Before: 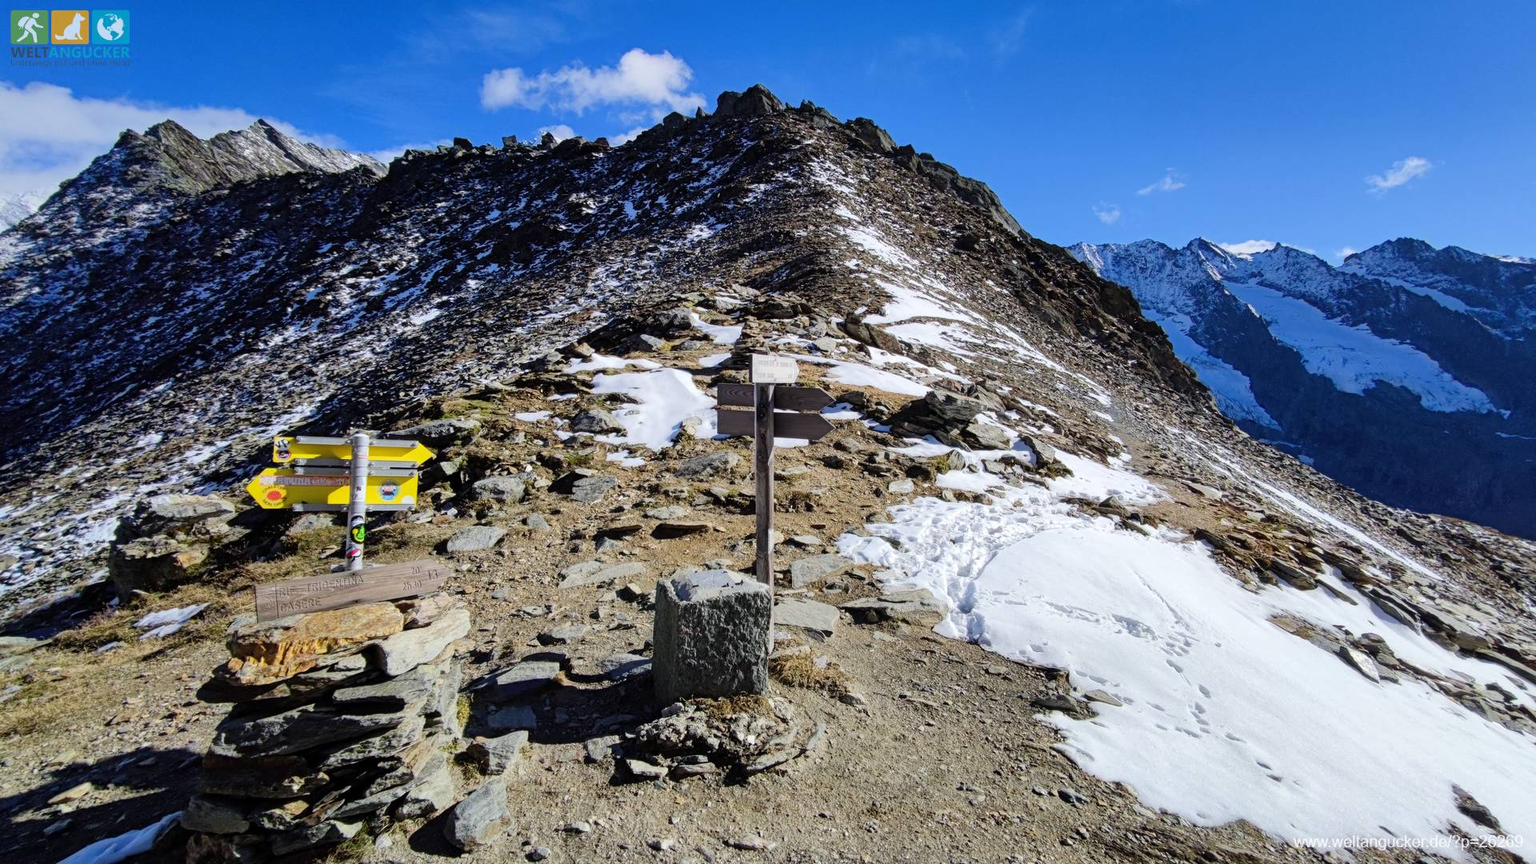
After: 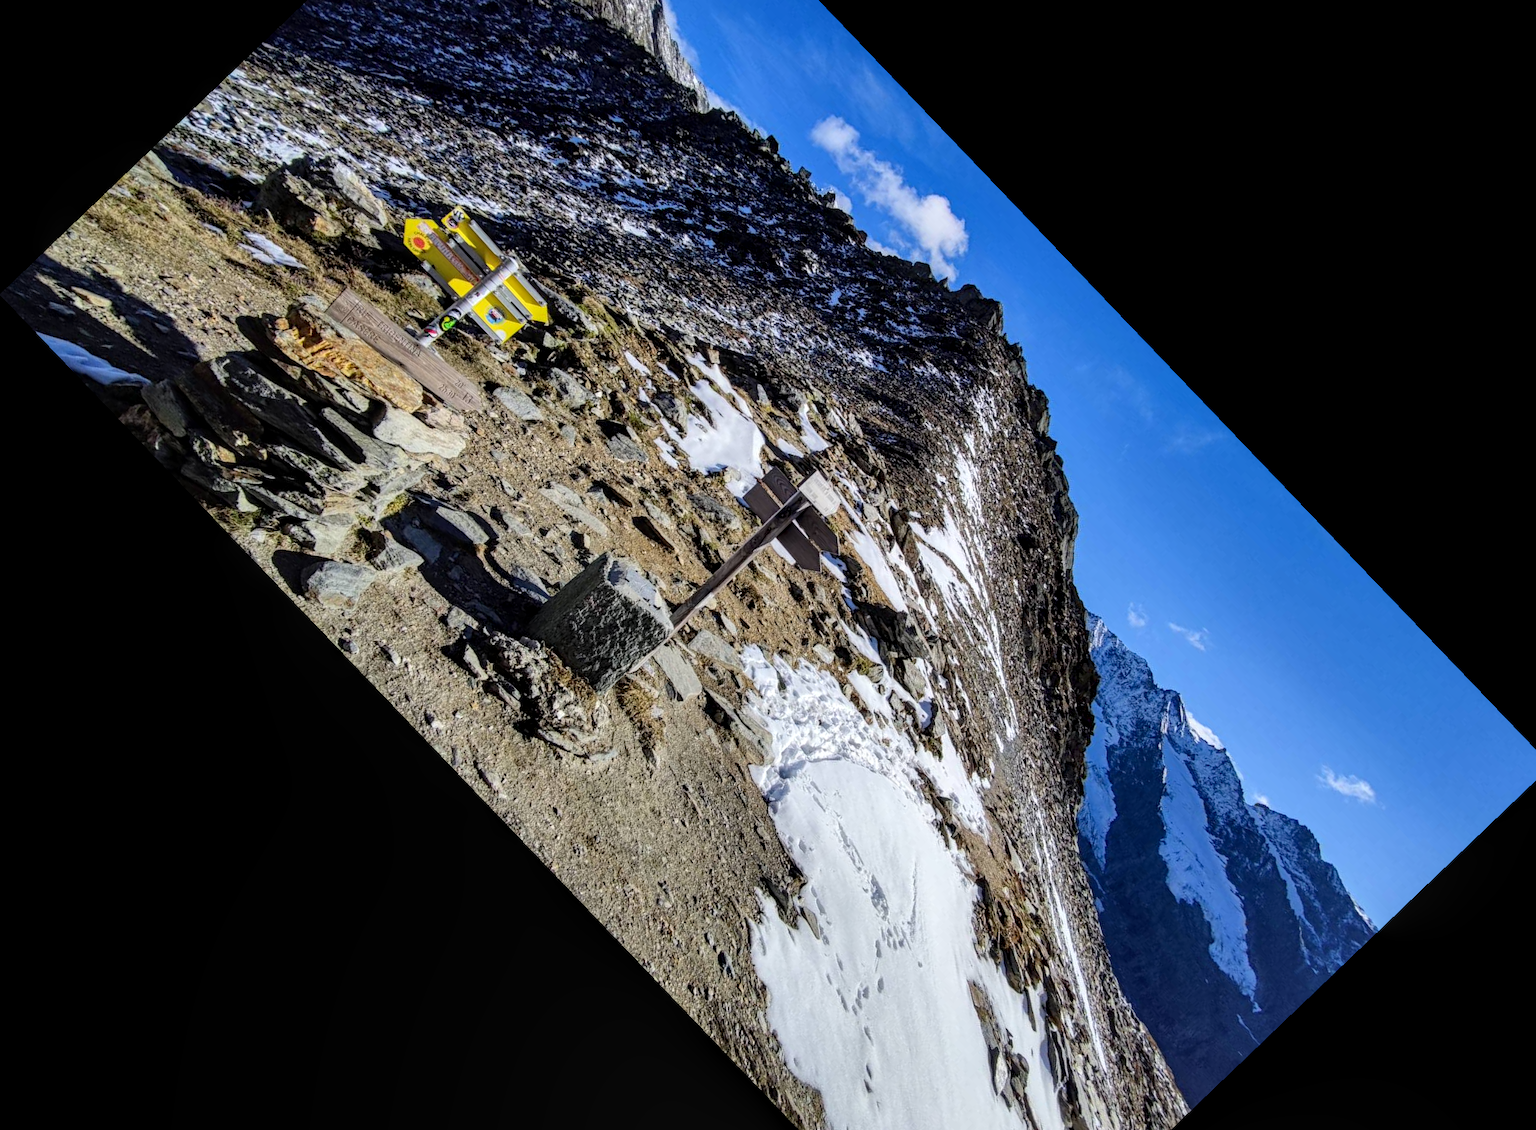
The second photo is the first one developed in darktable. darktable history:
crop and rotate: angle -46.26°, top 16.234%, right 0.912%, bottom 11.704%
local contrast: highlights 35%, detail 135%
